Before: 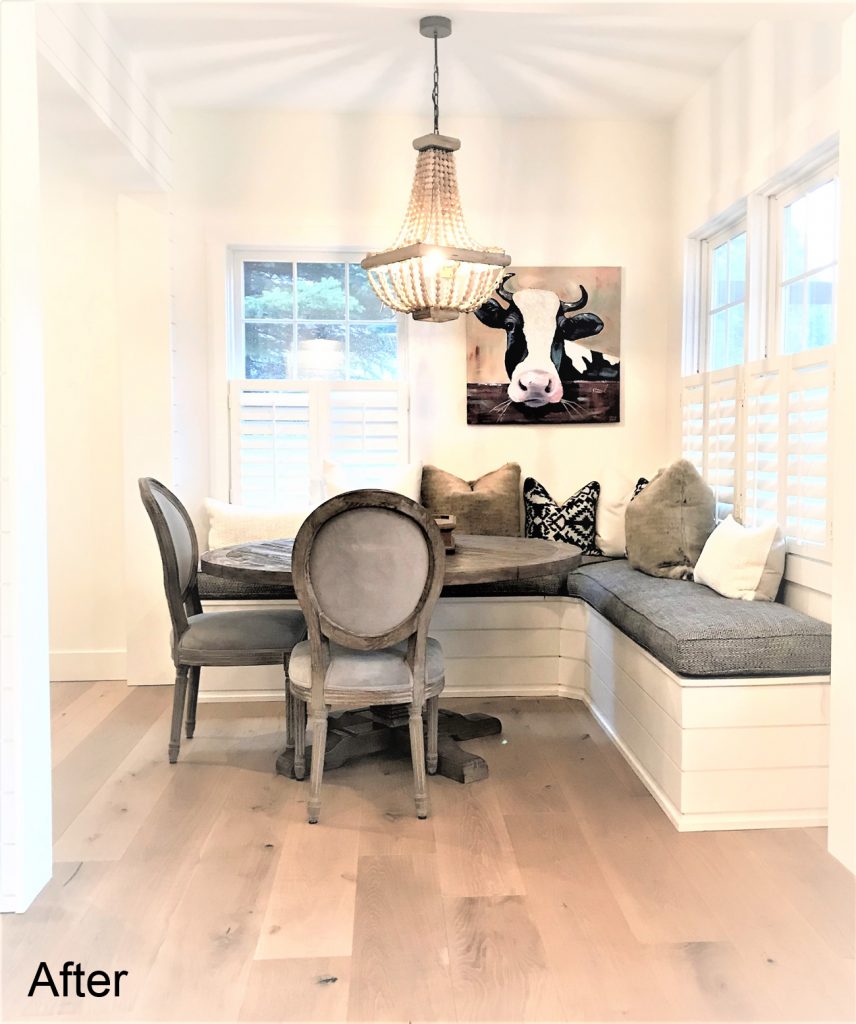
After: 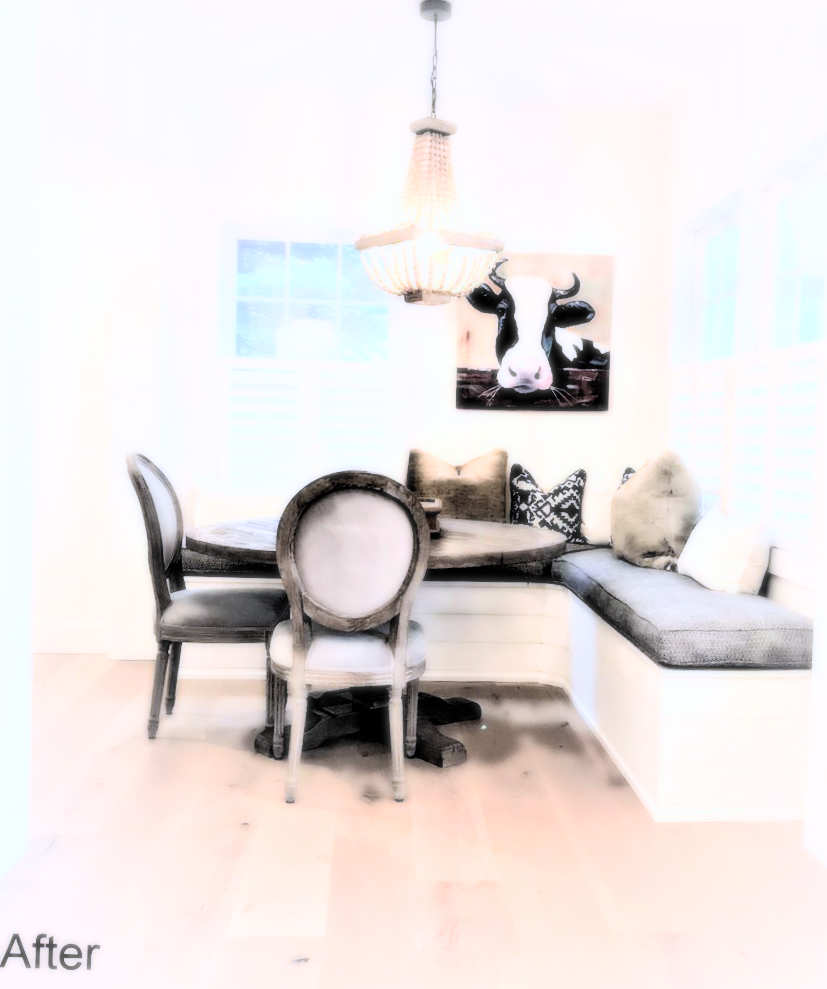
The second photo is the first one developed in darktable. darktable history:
crop and rotate: angle -1.69°
shadows and highlights: shadows 4.1, highlights -17.6, soften with gaussian
filmic rgb: black relative exposure -5 EV, hardness 2.88, contrast 1.3, highlights saturation mix -10%
bloom: size 0%, threshold 54.82%, strength 8.31%
white balance: red 0.967, blue 1.119, emerald 0.756
